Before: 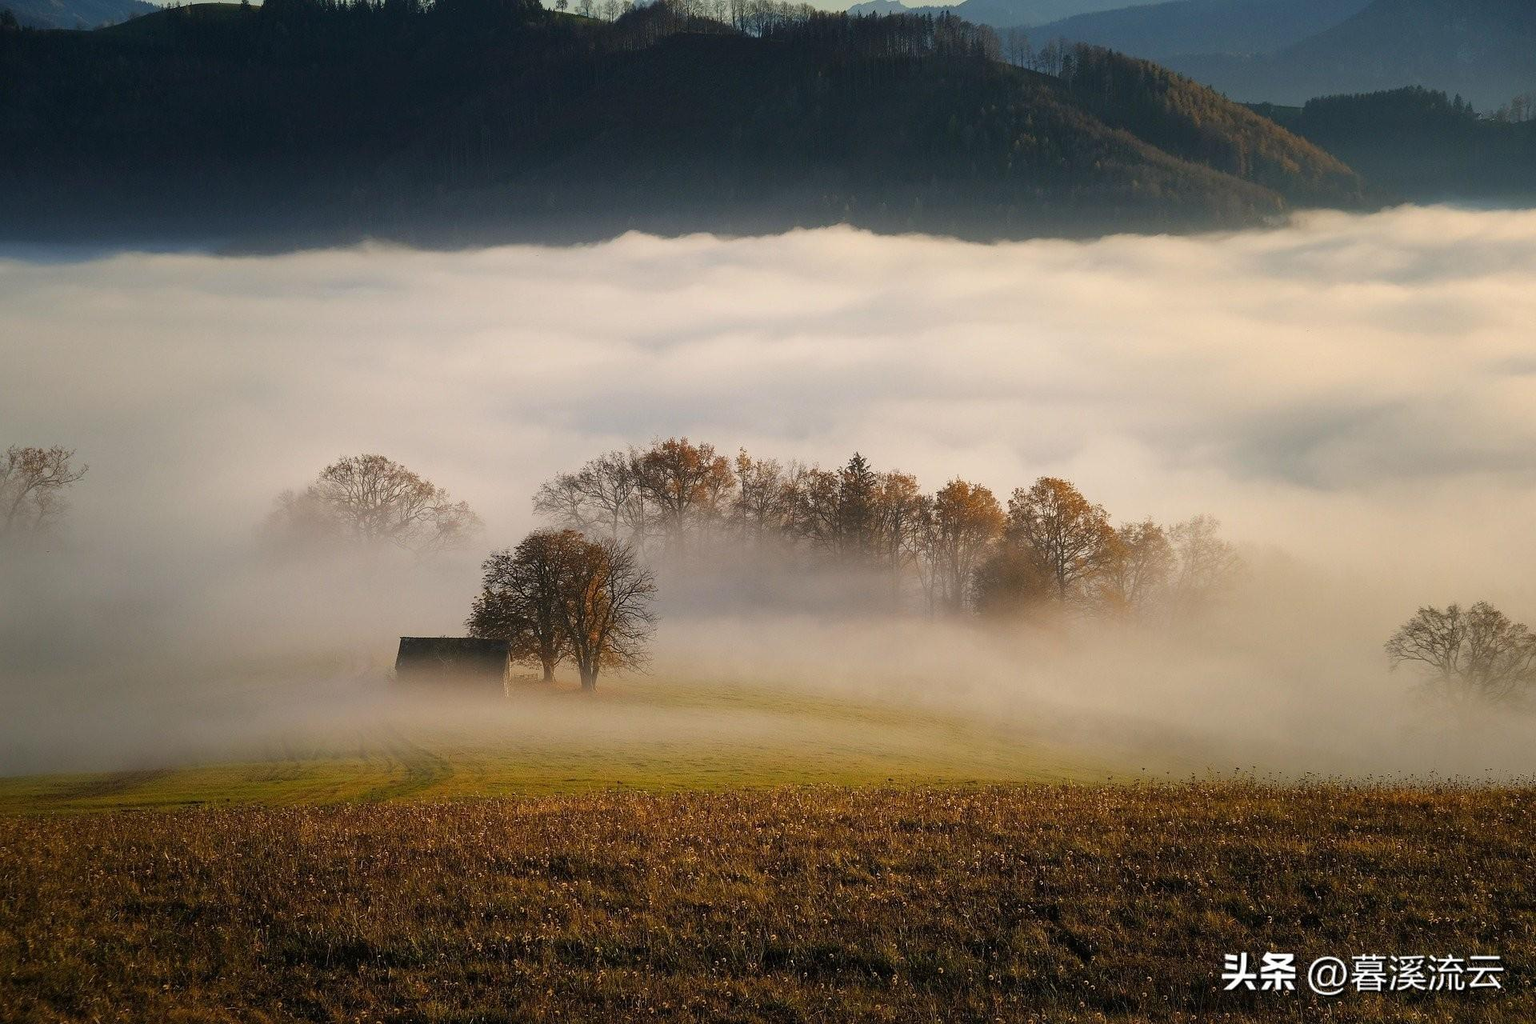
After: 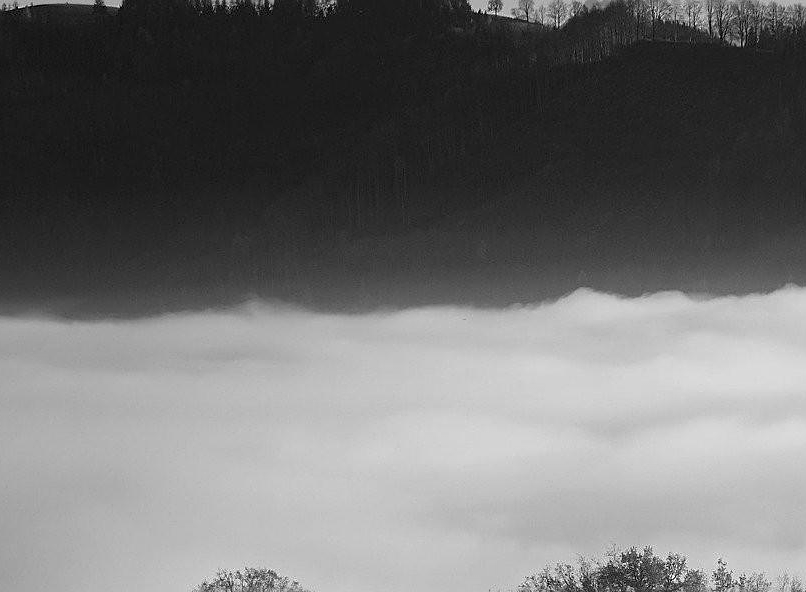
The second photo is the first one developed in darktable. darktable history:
crop and rotate: left 10.817%, top 0.062%, right 47.194%, bottom 53.626%
color zones: curves: ch1 [(0, -0.014) (0.143, -0.013) (0.286, -0.013) (0.429, -0.016) (0.571, -0.019) (0.714, -0.015) (0.857, 0.002) (1, -0.014)]
sharpen: on, module defaults
